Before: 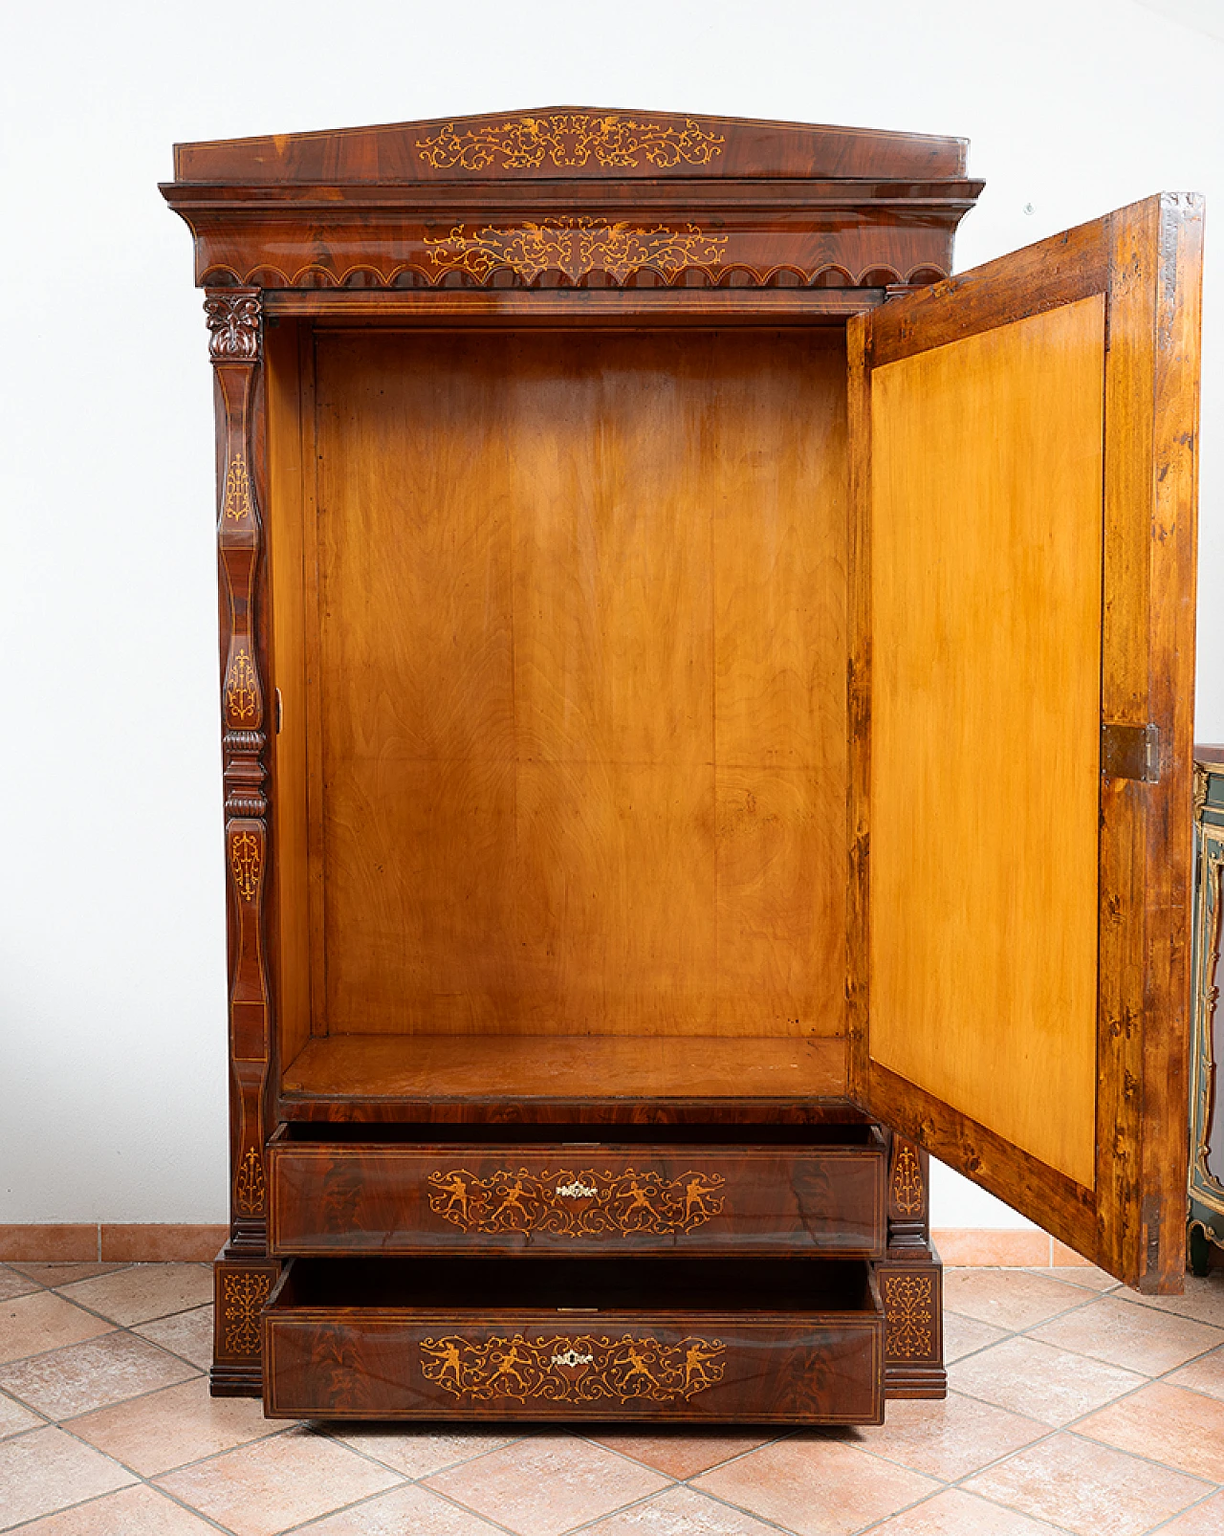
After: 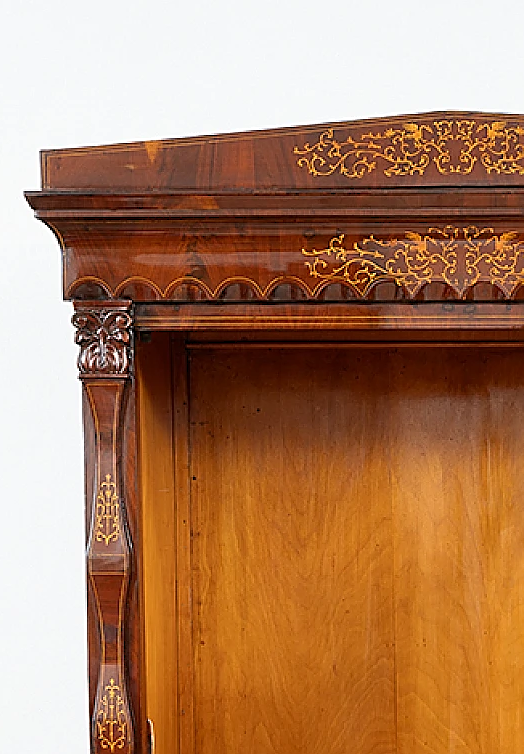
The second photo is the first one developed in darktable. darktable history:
crop and rotate: left 11.024%, top 0.104%, right 47.98%, bottom 52.897%
sharpen: on, module defaults
